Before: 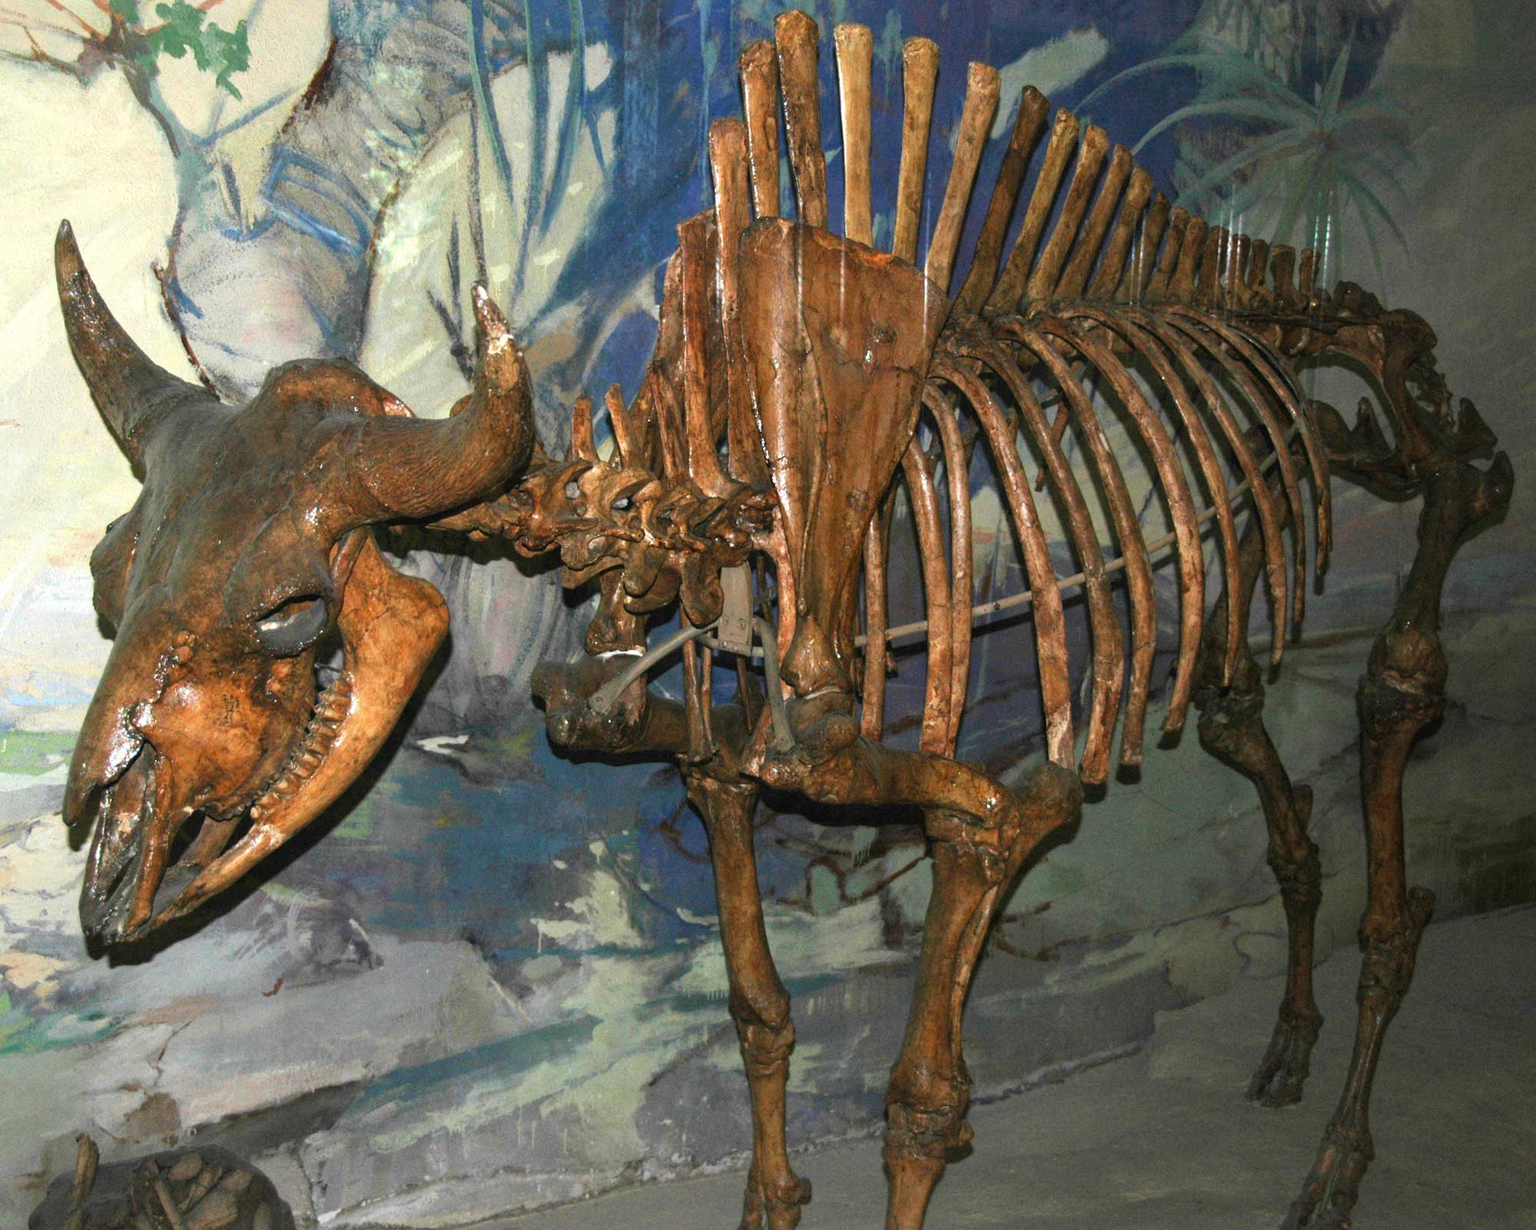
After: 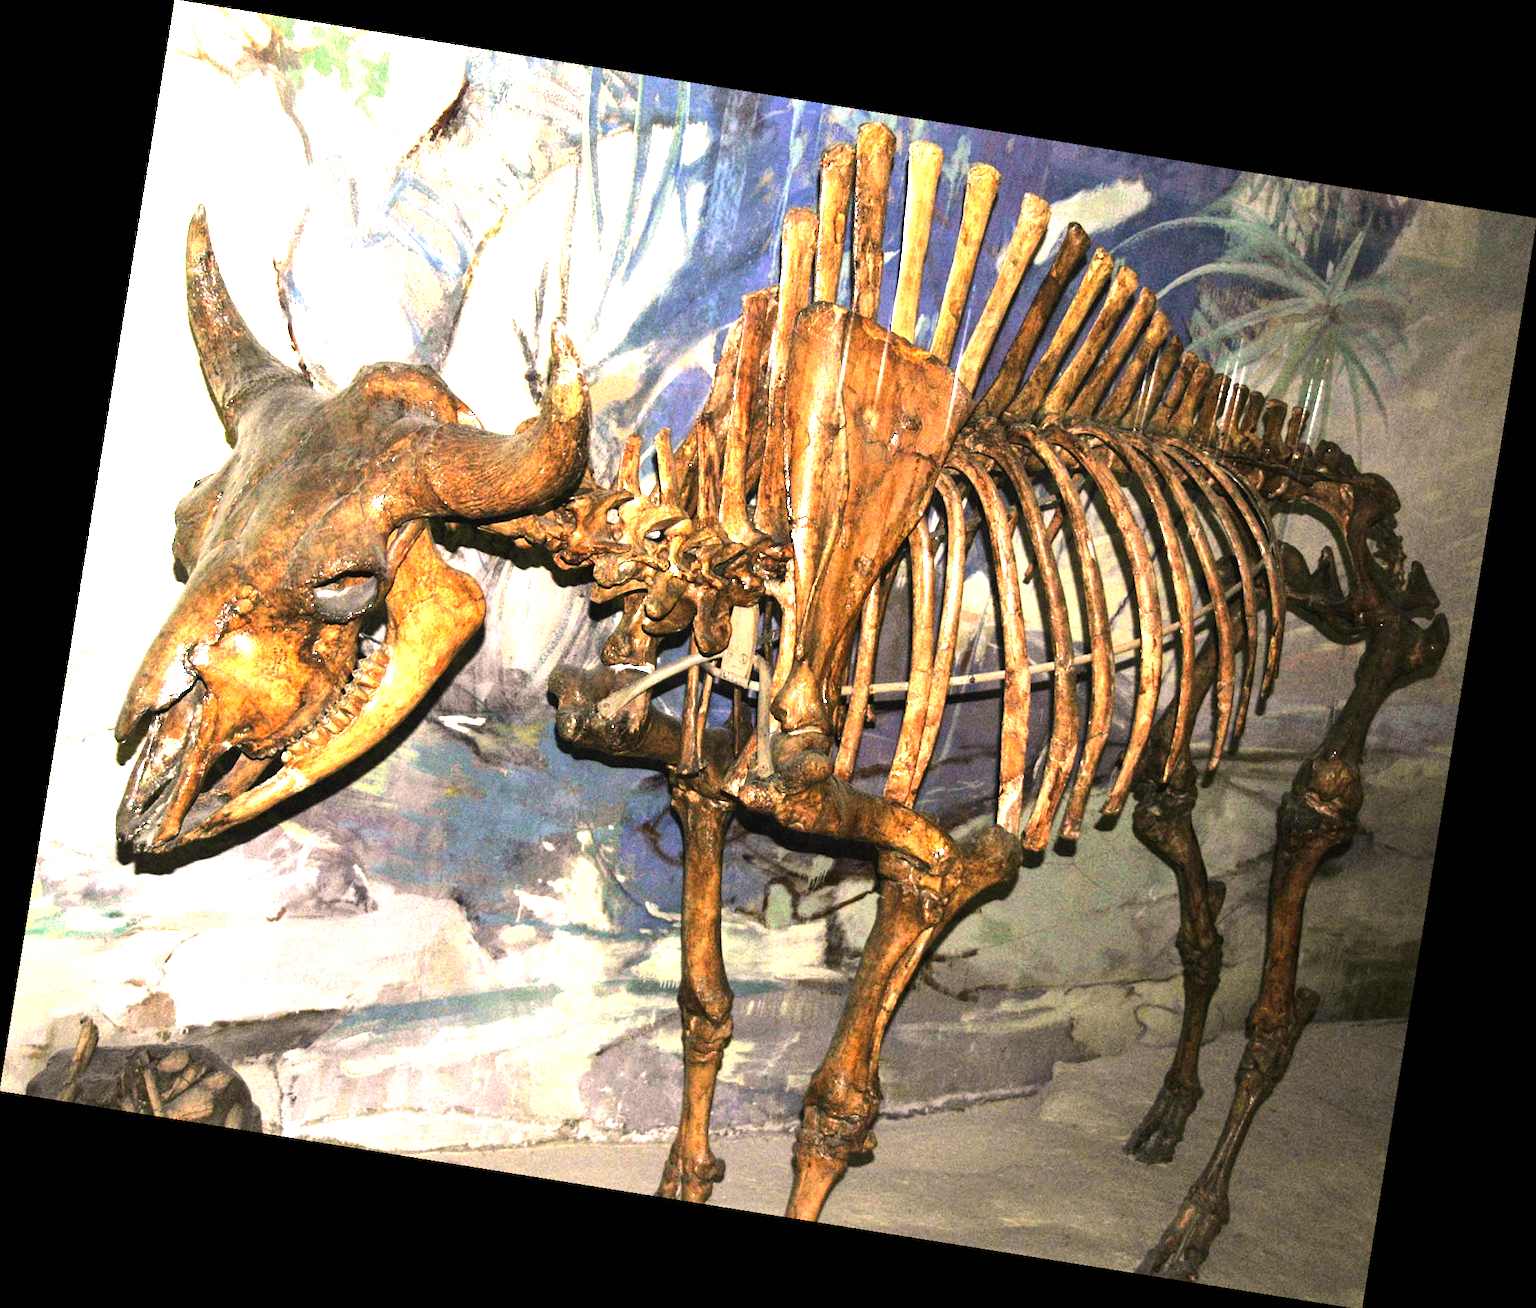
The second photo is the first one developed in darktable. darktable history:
exposure: black level correction 0, exposure 1.1 EV, compensate exposure bias true, compensate highlight preservation false
color correction: highlights a* 11.96, highlights b* 11.58
rotate and perspective: rotation 9.12°, automatic cropping off
tone equalizer: -8 EV -1.08 EV, -7 EV -1.01 EV, -6 EV -0.867 EV, -5 EV -0.578 EV, -3 EV 0.578 EV, -2 EV 0.867 EV, -1 EV 1.01 EV, +0 EV 1.08 EV, edges refinement/feathering 500, mask exposure compensation -1.57 EV, preserve details no
